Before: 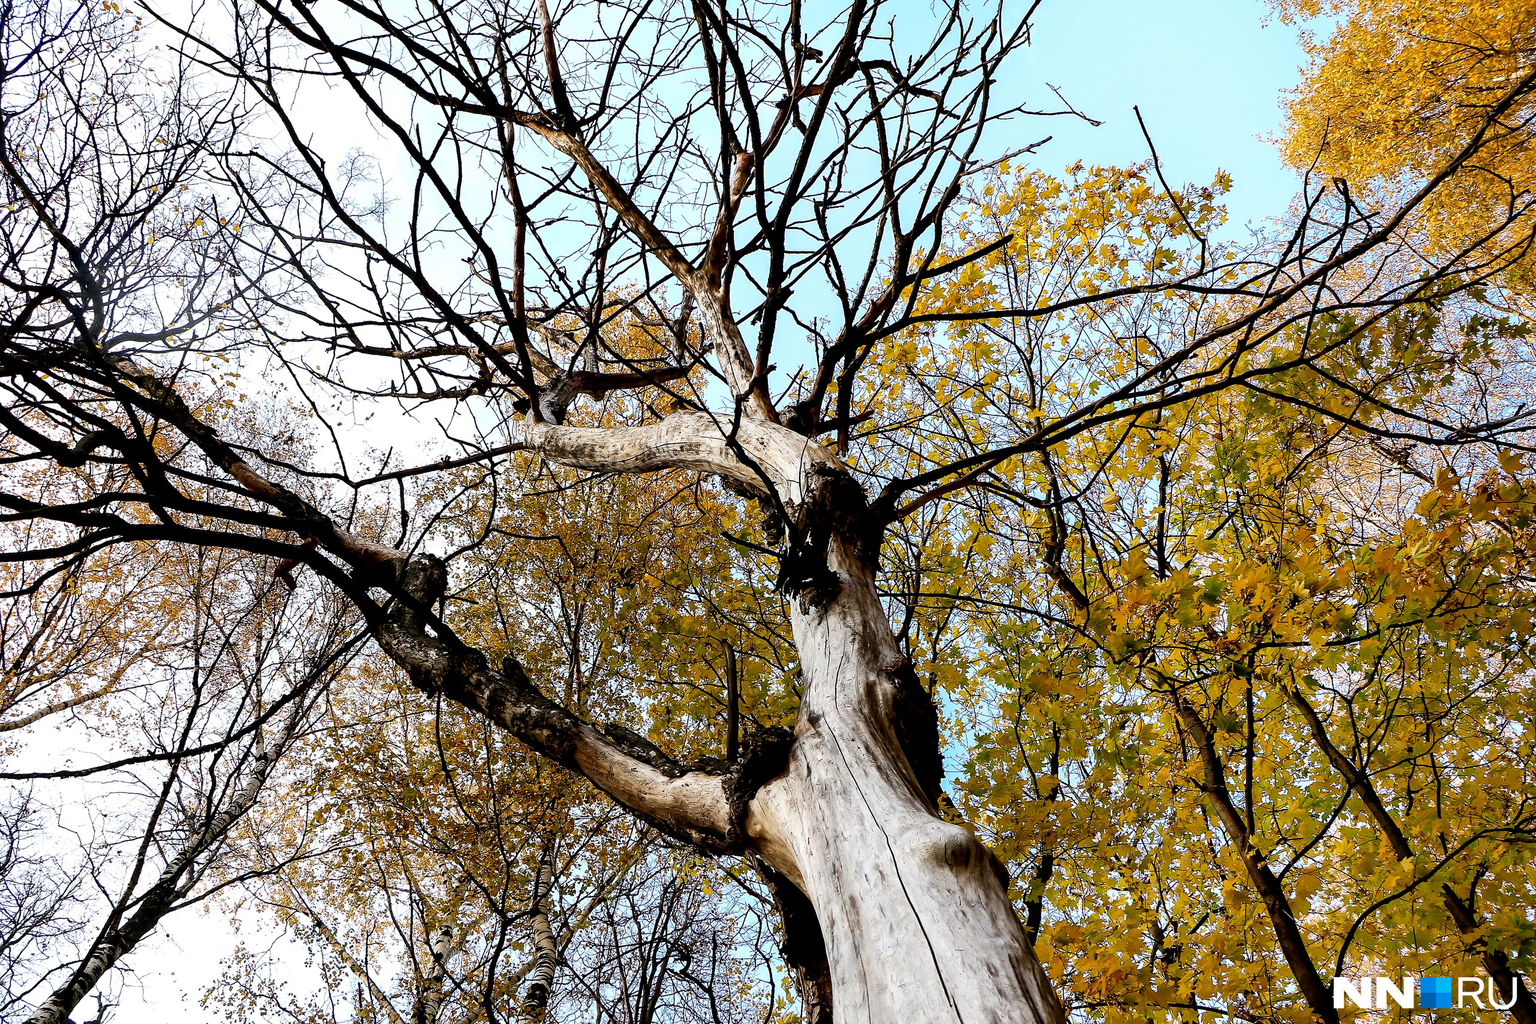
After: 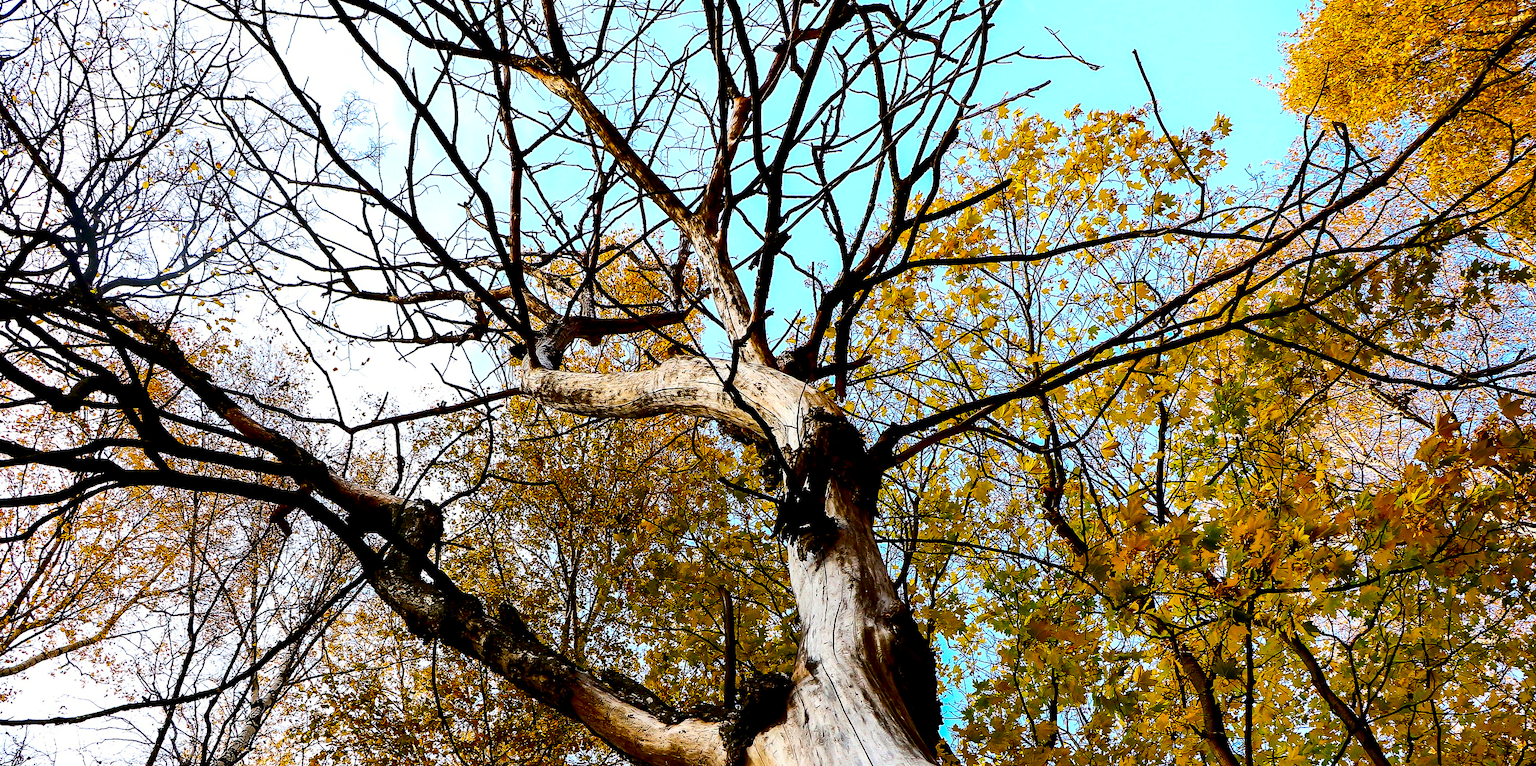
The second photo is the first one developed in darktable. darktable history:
color balance rgb: linear chroma grading › global chroma 8.733%, perceptual saturation grading › global saturation 25.524%, global vibrance 24.876%
crop: left 0.402%, top 5.549%, bottom 19.858%
contrast brightness saturation: contrast 0.192, brightness -0.108, saturation 0.206
